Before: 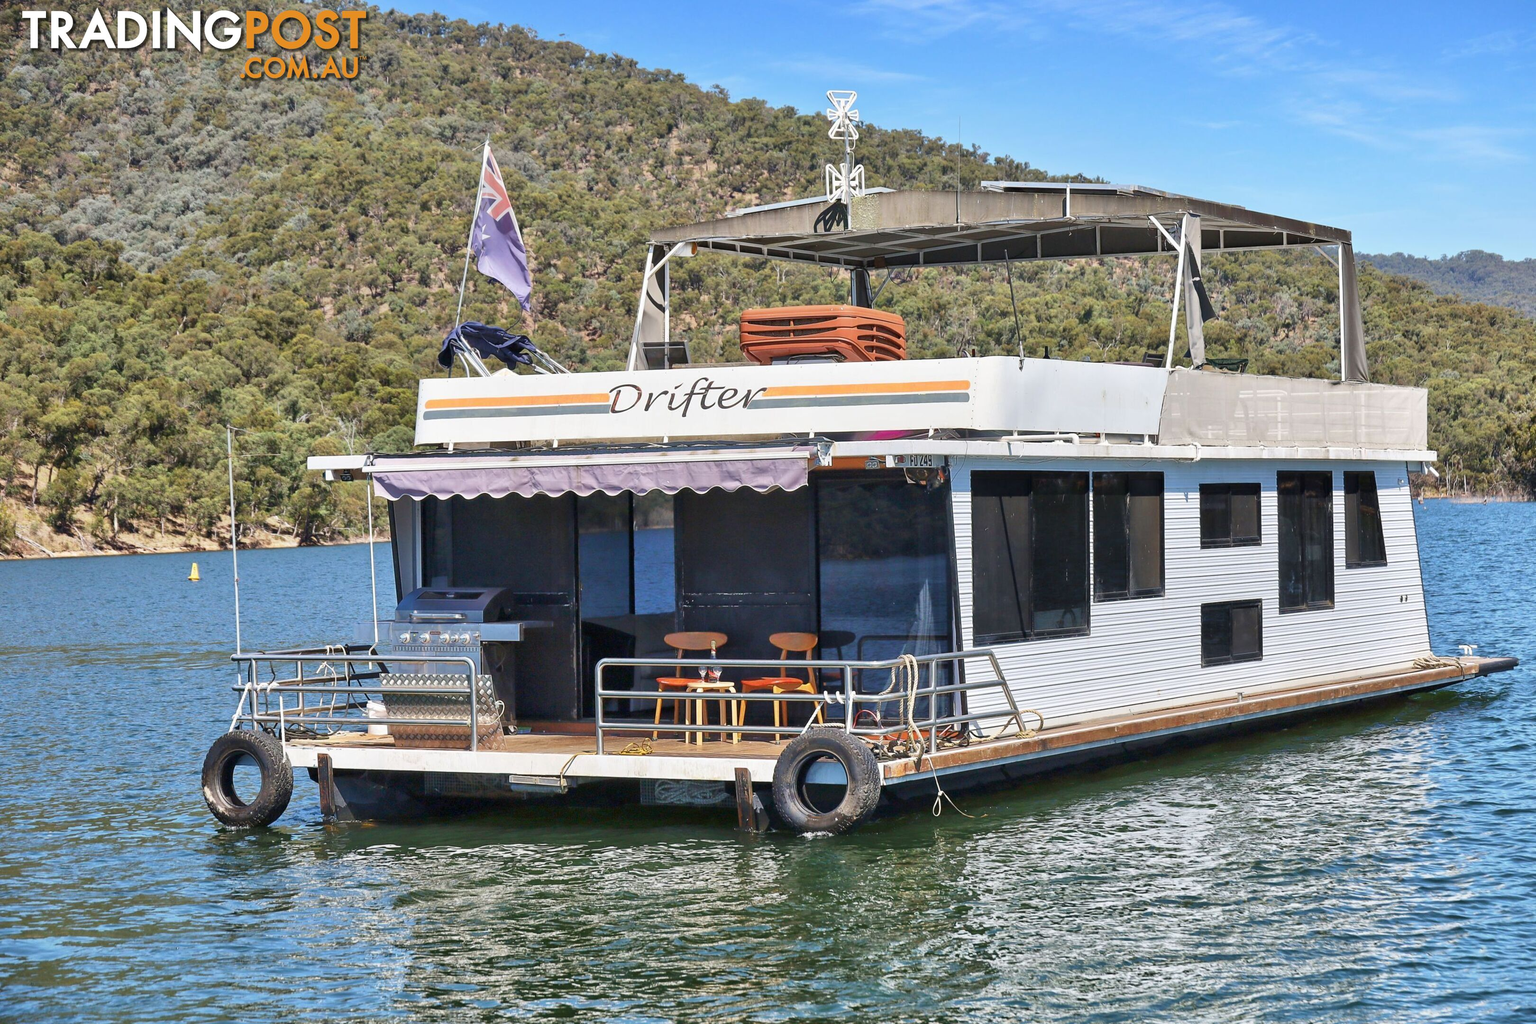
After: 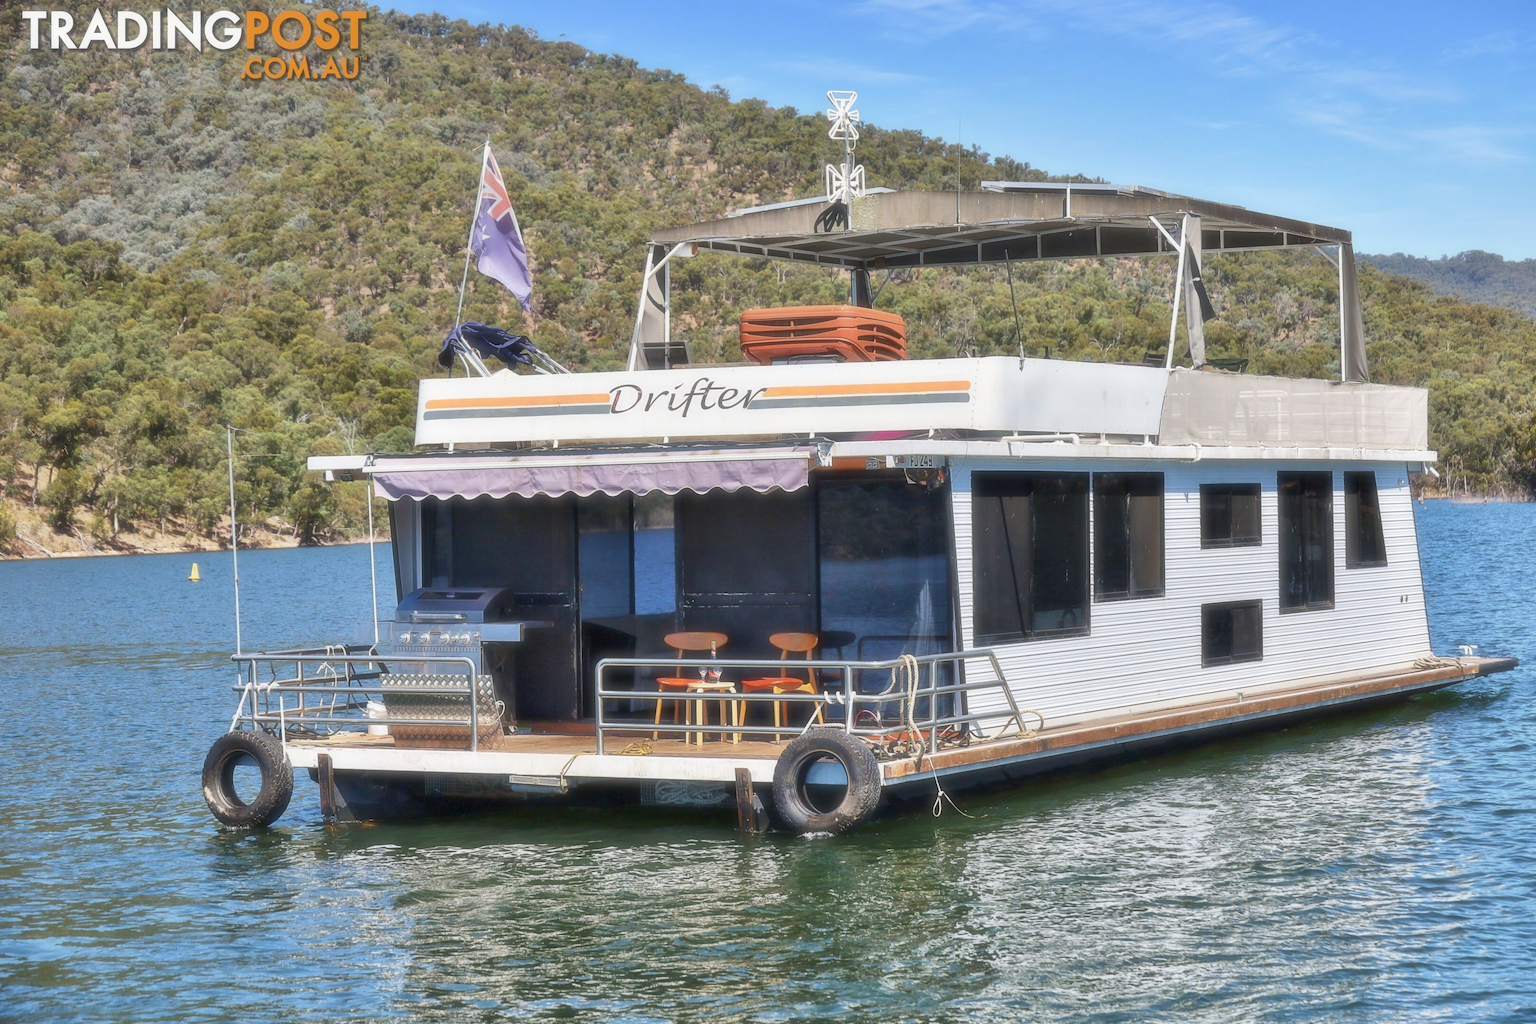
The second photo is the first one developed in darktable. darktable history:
shadows and highlights: shadows 35, highlights -35, soften with gaussian
soften: size 19.52%, mix 20.32%
